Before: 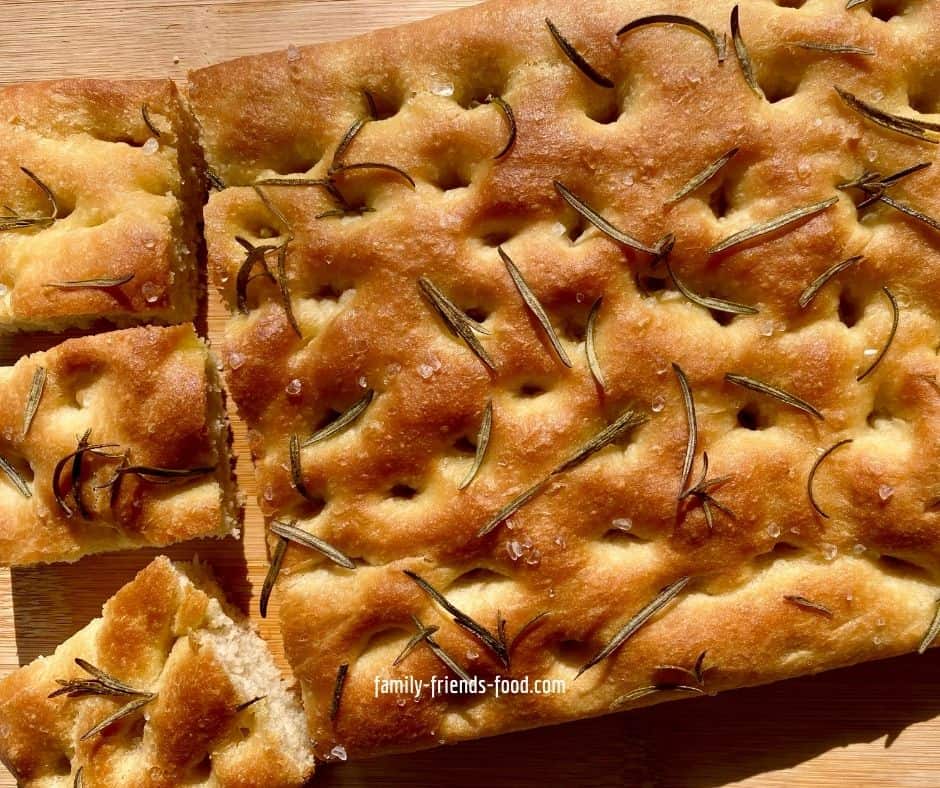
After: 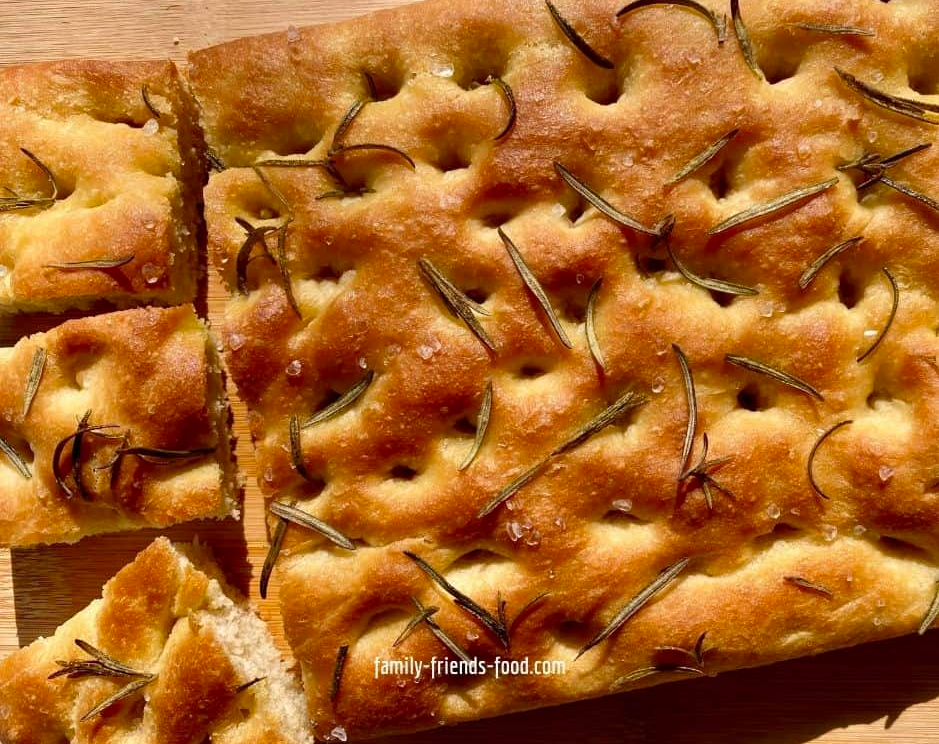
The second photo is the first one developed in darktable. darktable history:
crop and rotate: top 2.447%, bottom 3.033%
contrast brightness saturation: saturation 0.123
